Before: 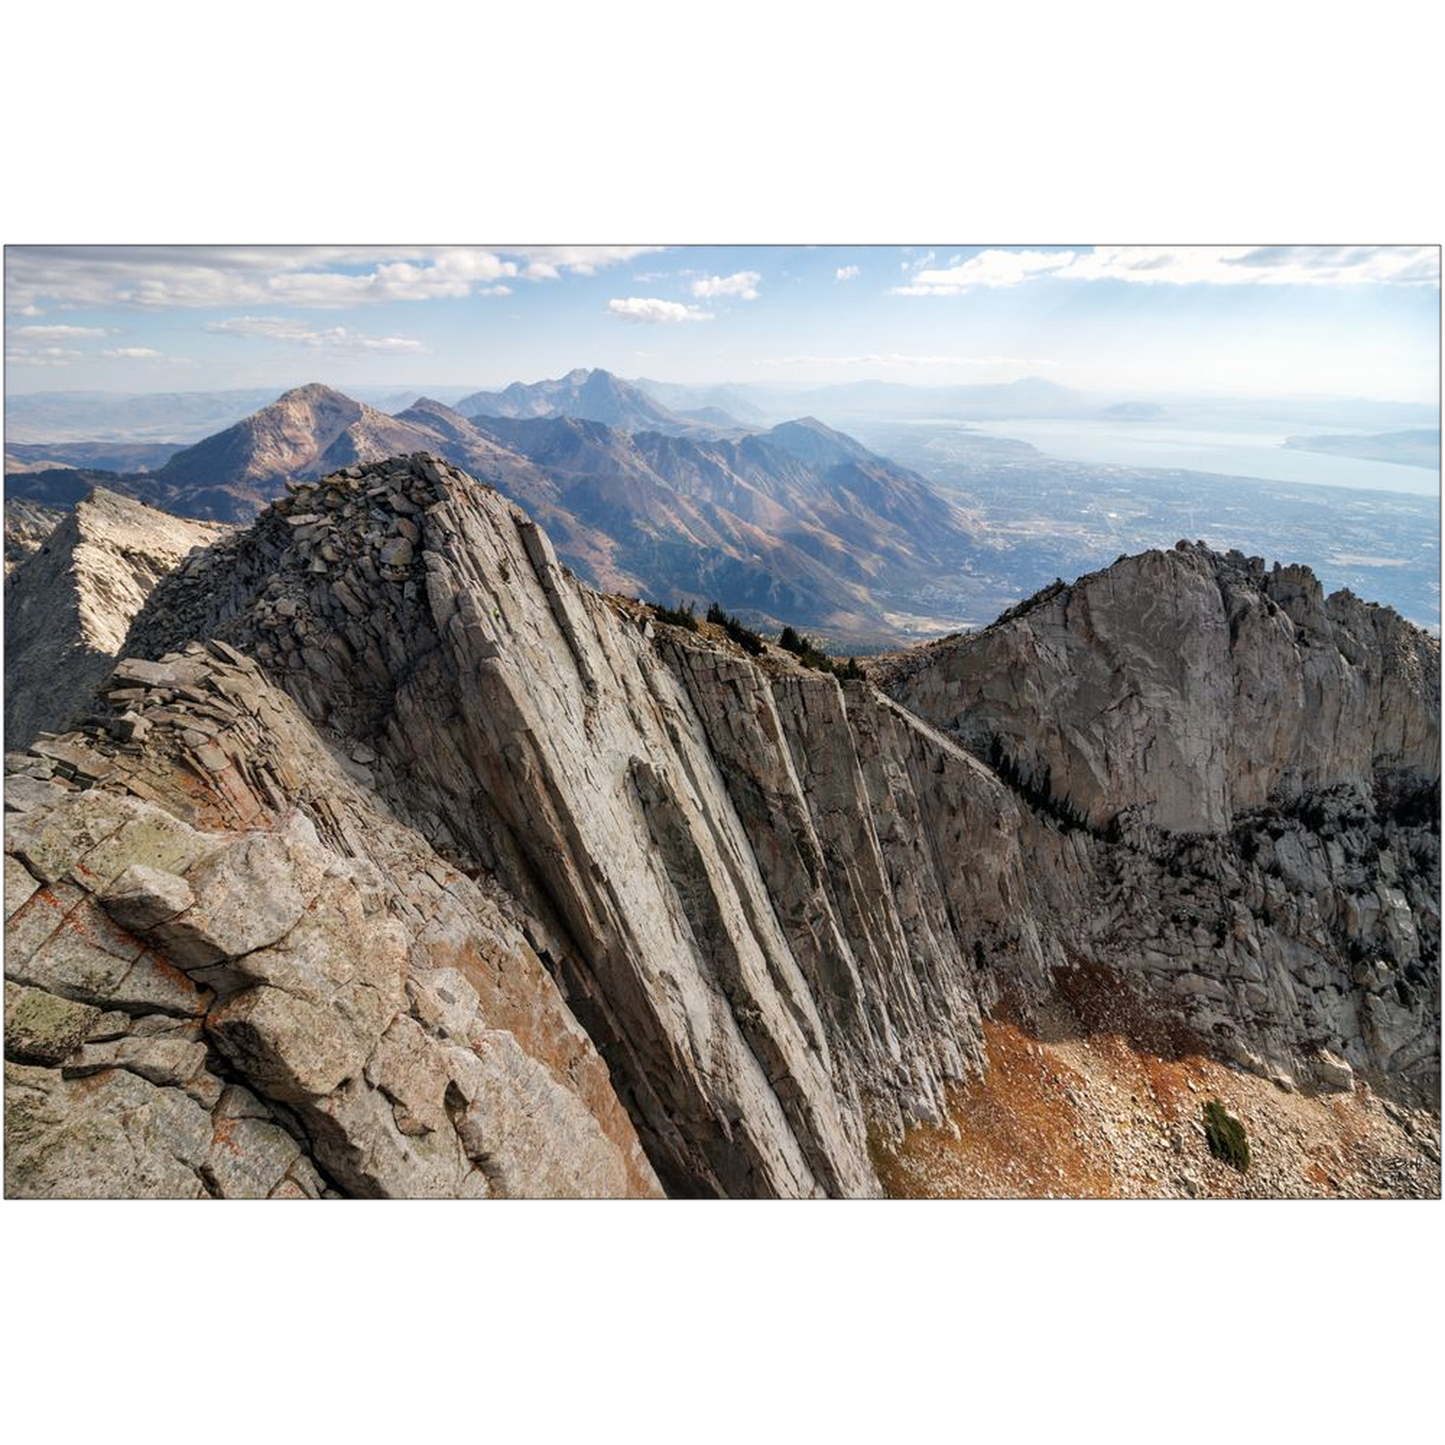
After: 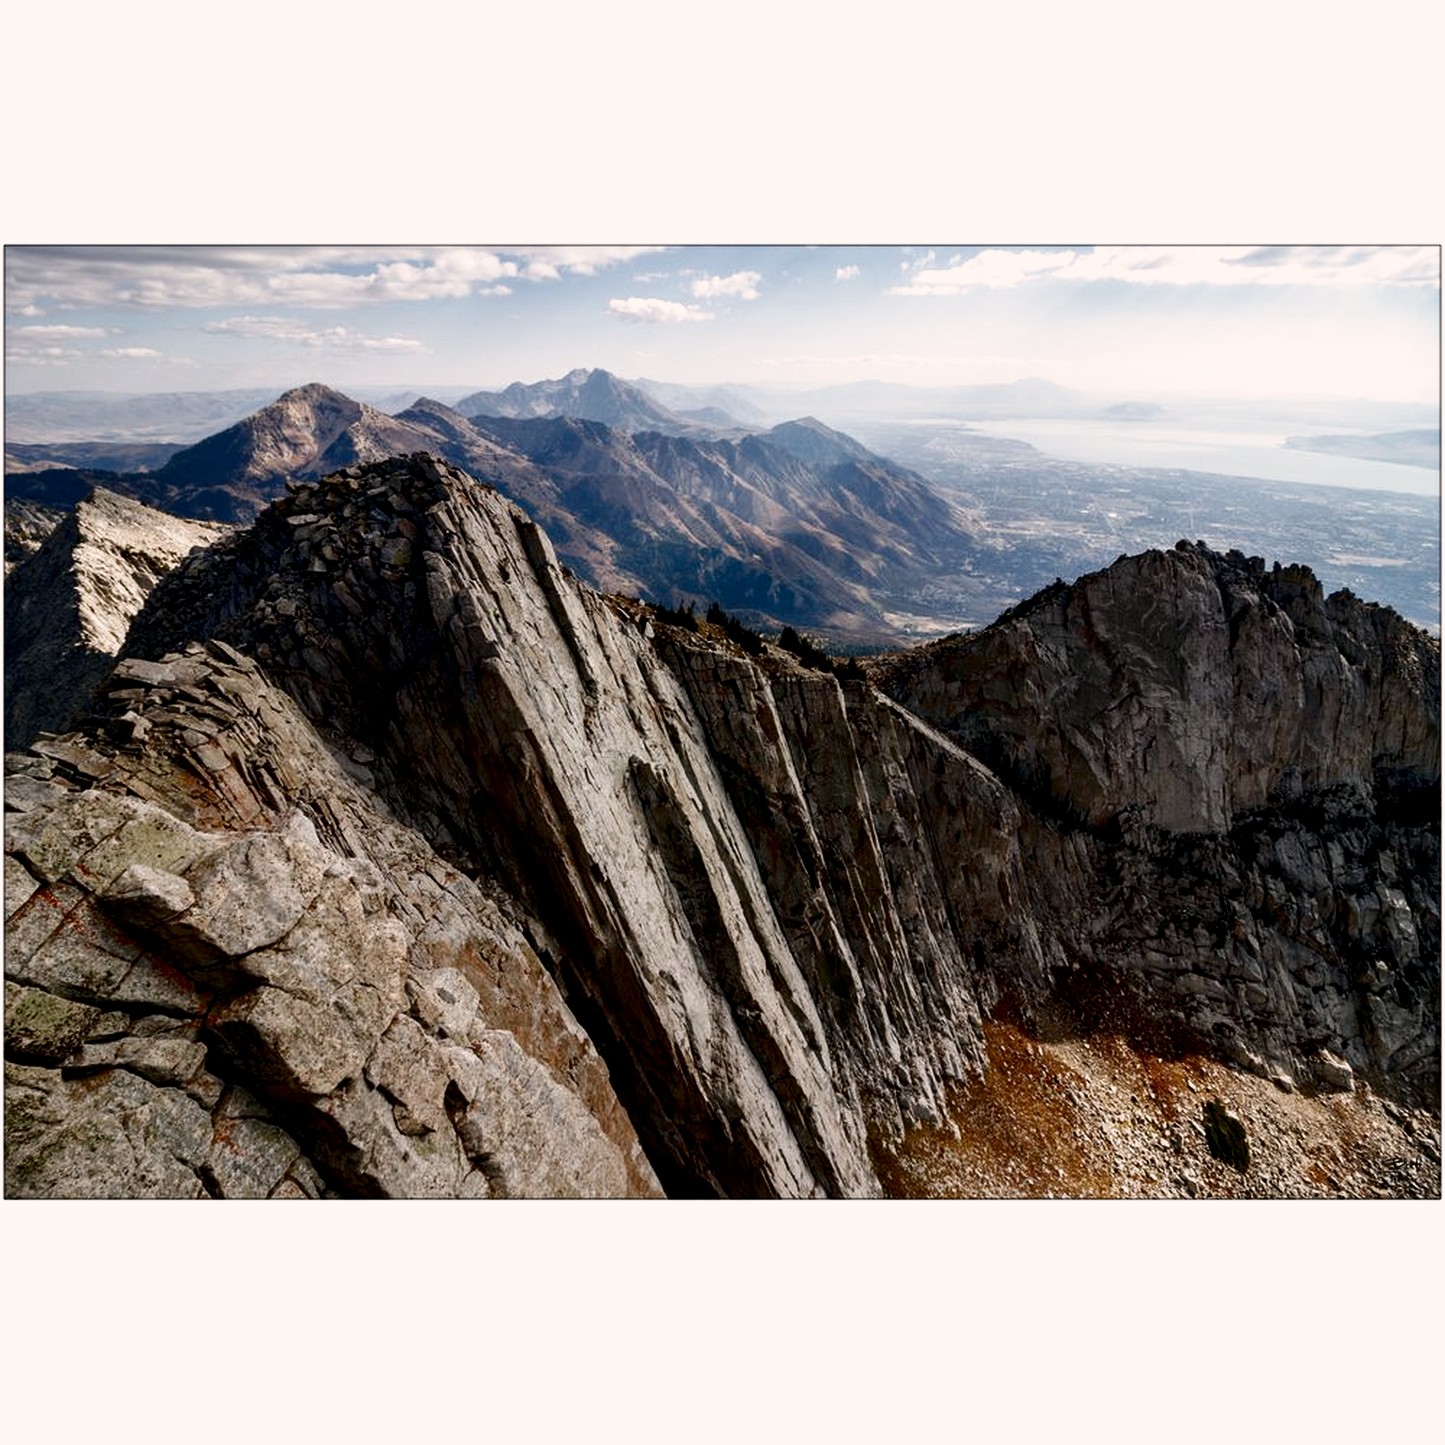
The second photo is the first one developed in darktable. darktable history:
white balance: red 0.982, blue 1.018
filmic rgb: black relative exposure -6.3 EV, white relative exposure 2.8 EV, threshold 3 EV, target black luminance 0%, hardness 4.6, latitude 67.35%, contrast 1.292, shadows ↔ highlights balance -3.5%, preserve chrominance no, color science v4 (2020), contrast in shadows soft, enable highlight reconstruction true
contrast brightness saturation: contrast 0.1, brightness -0.26, saturation 0.14
color correction: highlights a* 5.59, highlights b* 5.24, saturation 0.68
